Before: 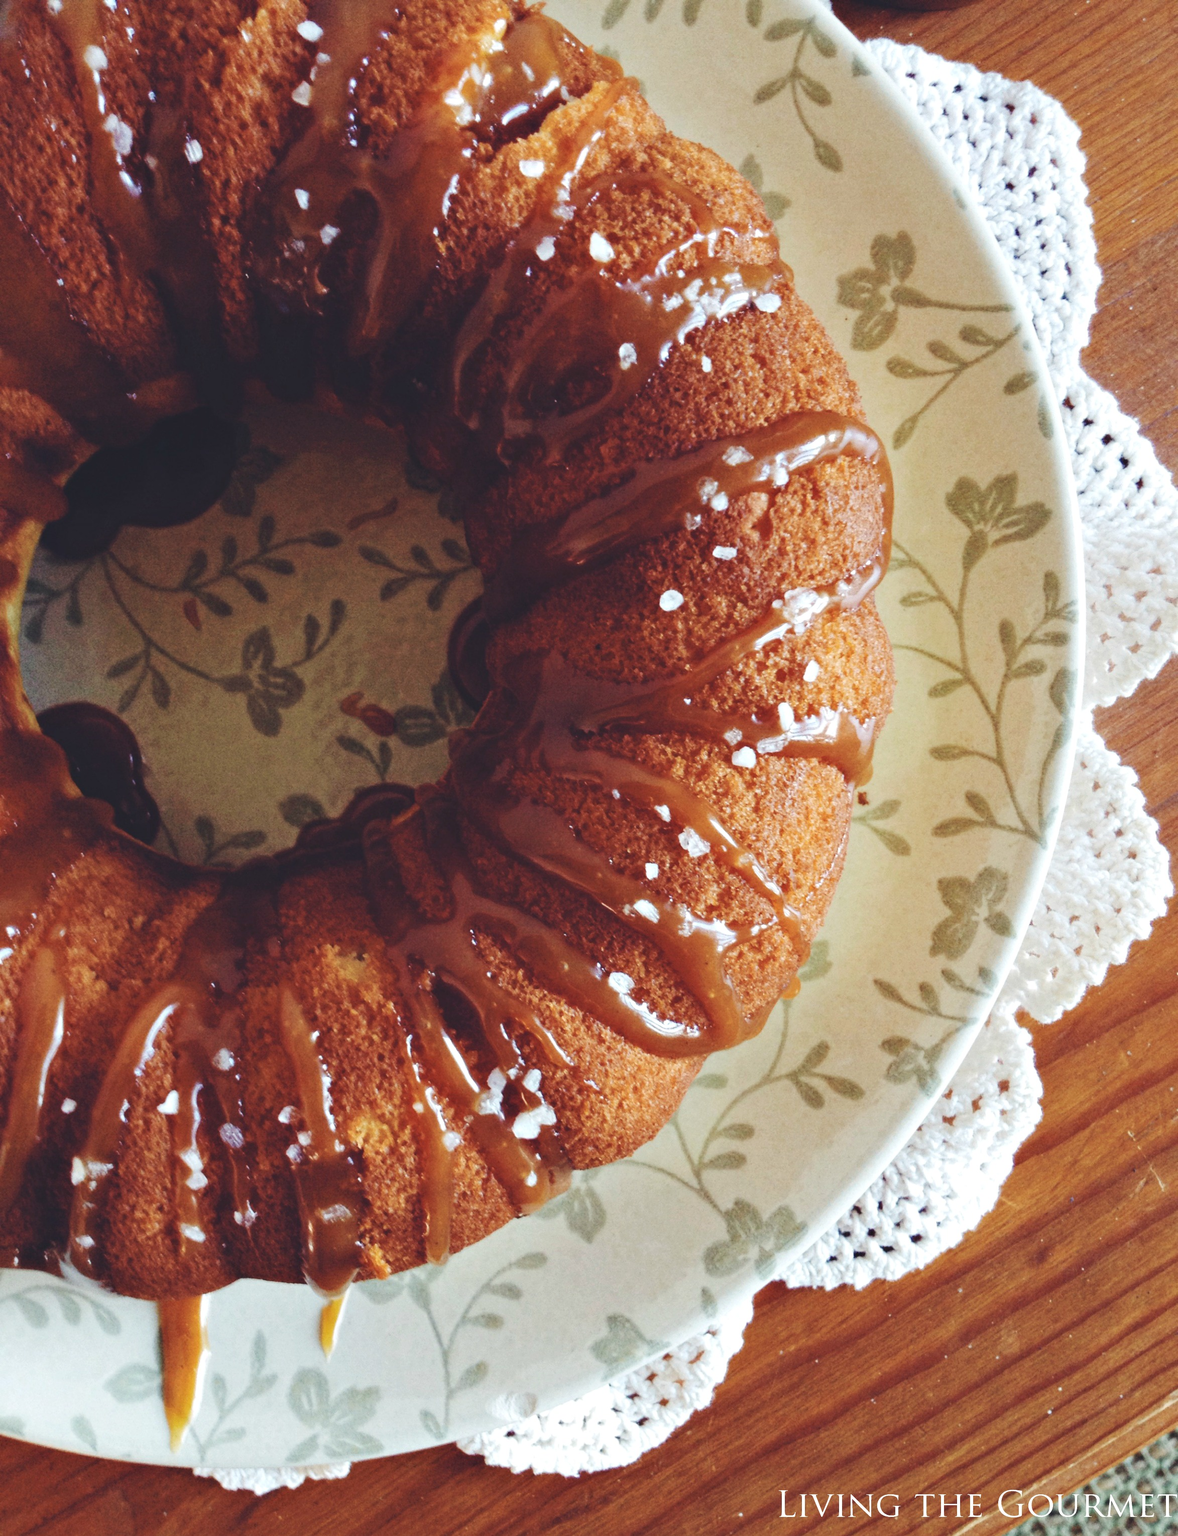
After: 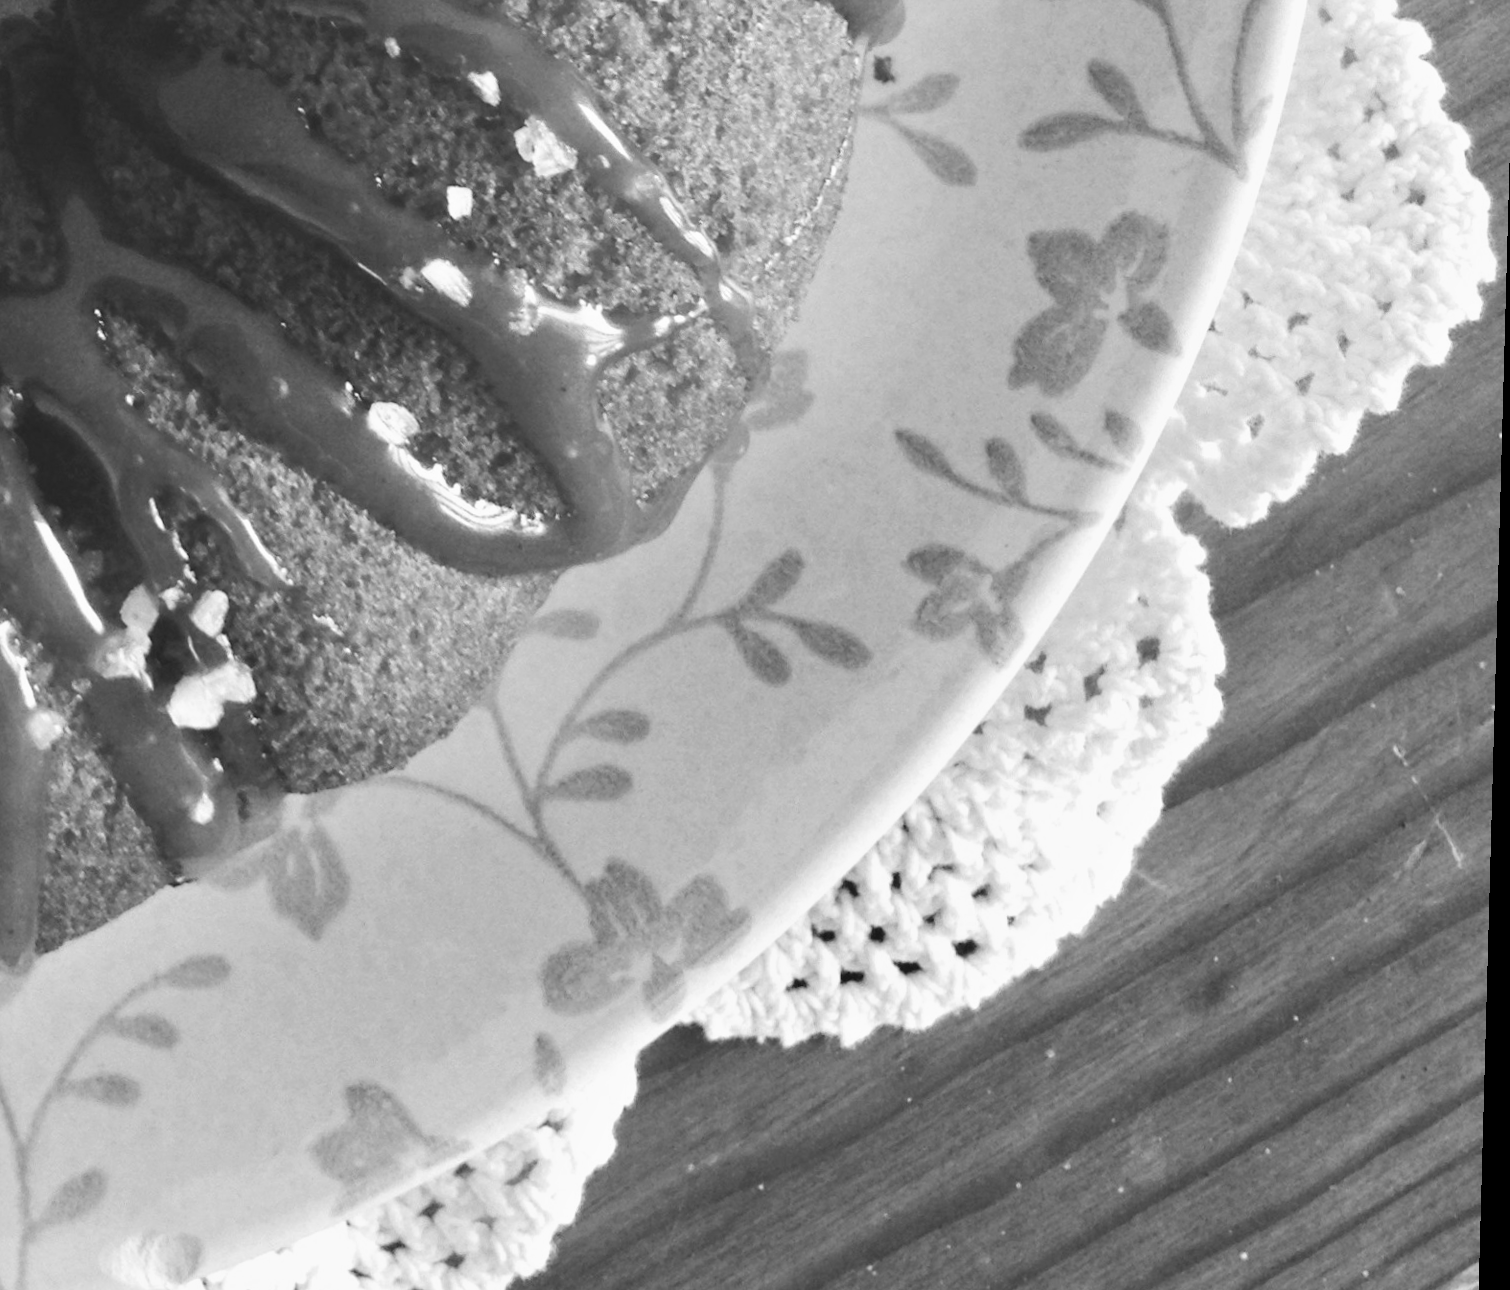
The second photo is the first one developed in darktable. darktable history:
rotate and perspective: rotation 1.57°, crop left 0.018, crop right 0.982, crop top 0.039, crop bottom 0.961
monochrome: a 32, b 64, size 2.3
crop and rotate: left 35.509%, top 50.238%, bottom 4.934%
